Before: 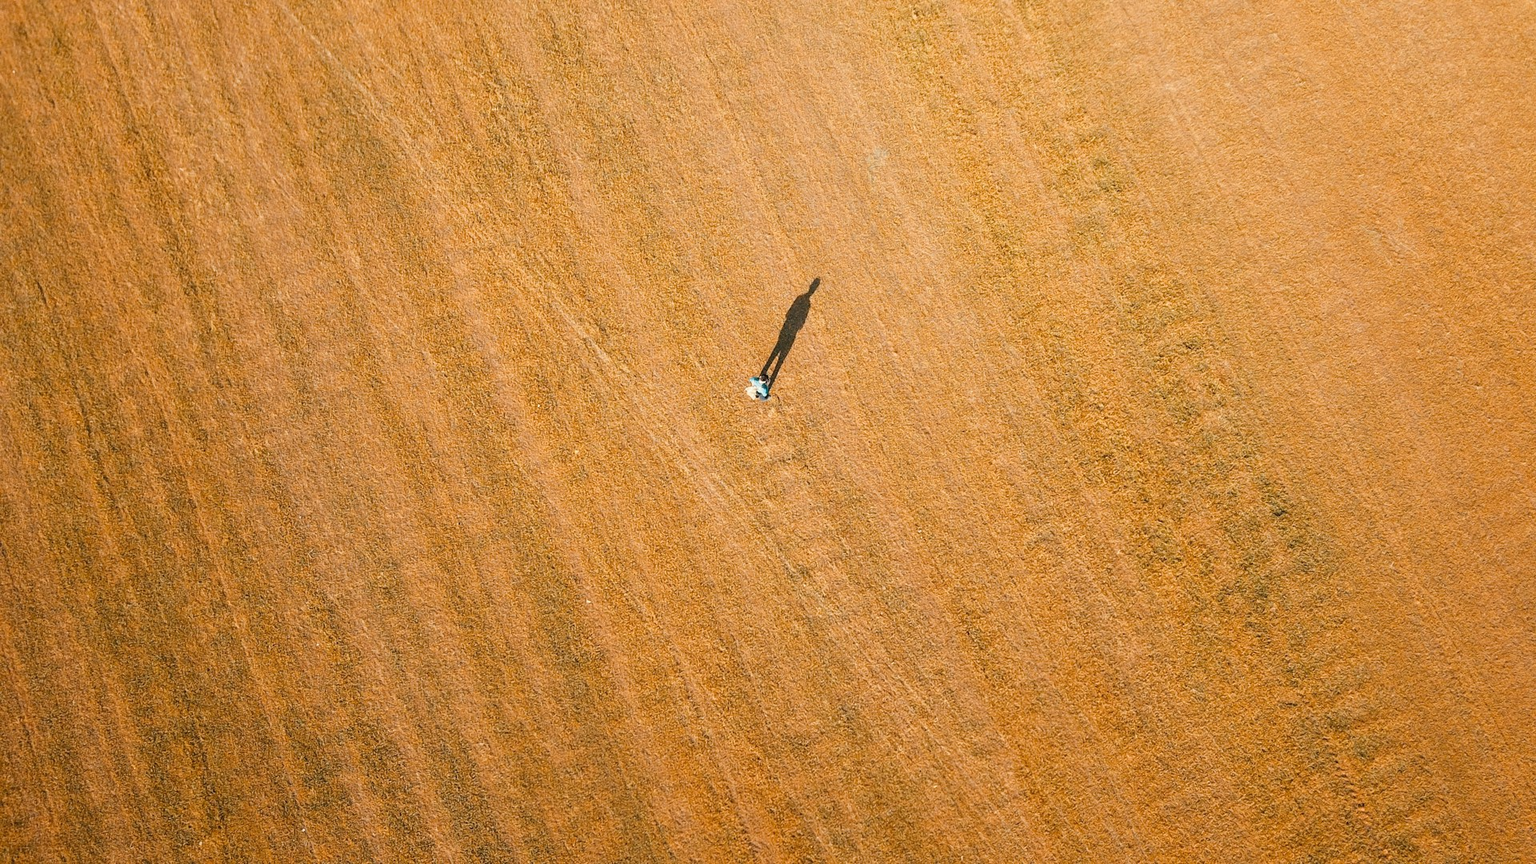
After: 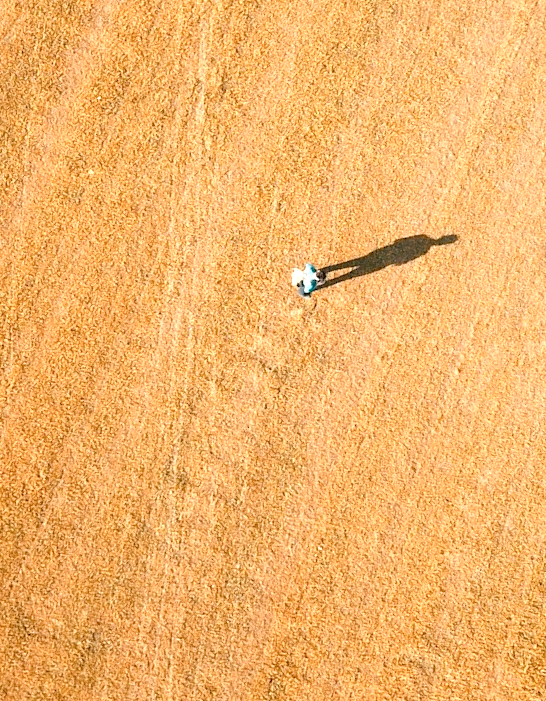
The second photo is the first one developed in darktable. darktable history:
color balance rgb: perceptual saturation grading › global saturation 0.095%, perceptual saturation grading › highlights -19.998%, perceptual saturation grading › shadows 19.92%, perceptual brilliance grading › global brilliance 2.784%, global vibrance 20%
crop and rotate: angle -45.67°, top 16.805%, right 0.885%, bottom 11.657%
shadows and highlights: radius 333.06, shadows 55.45, highlights -98.87, compress 94.27%, soften with gaussian
exposure: exposure 0.511 EV, compensate exposure bias true, compensate highlight preservation false
